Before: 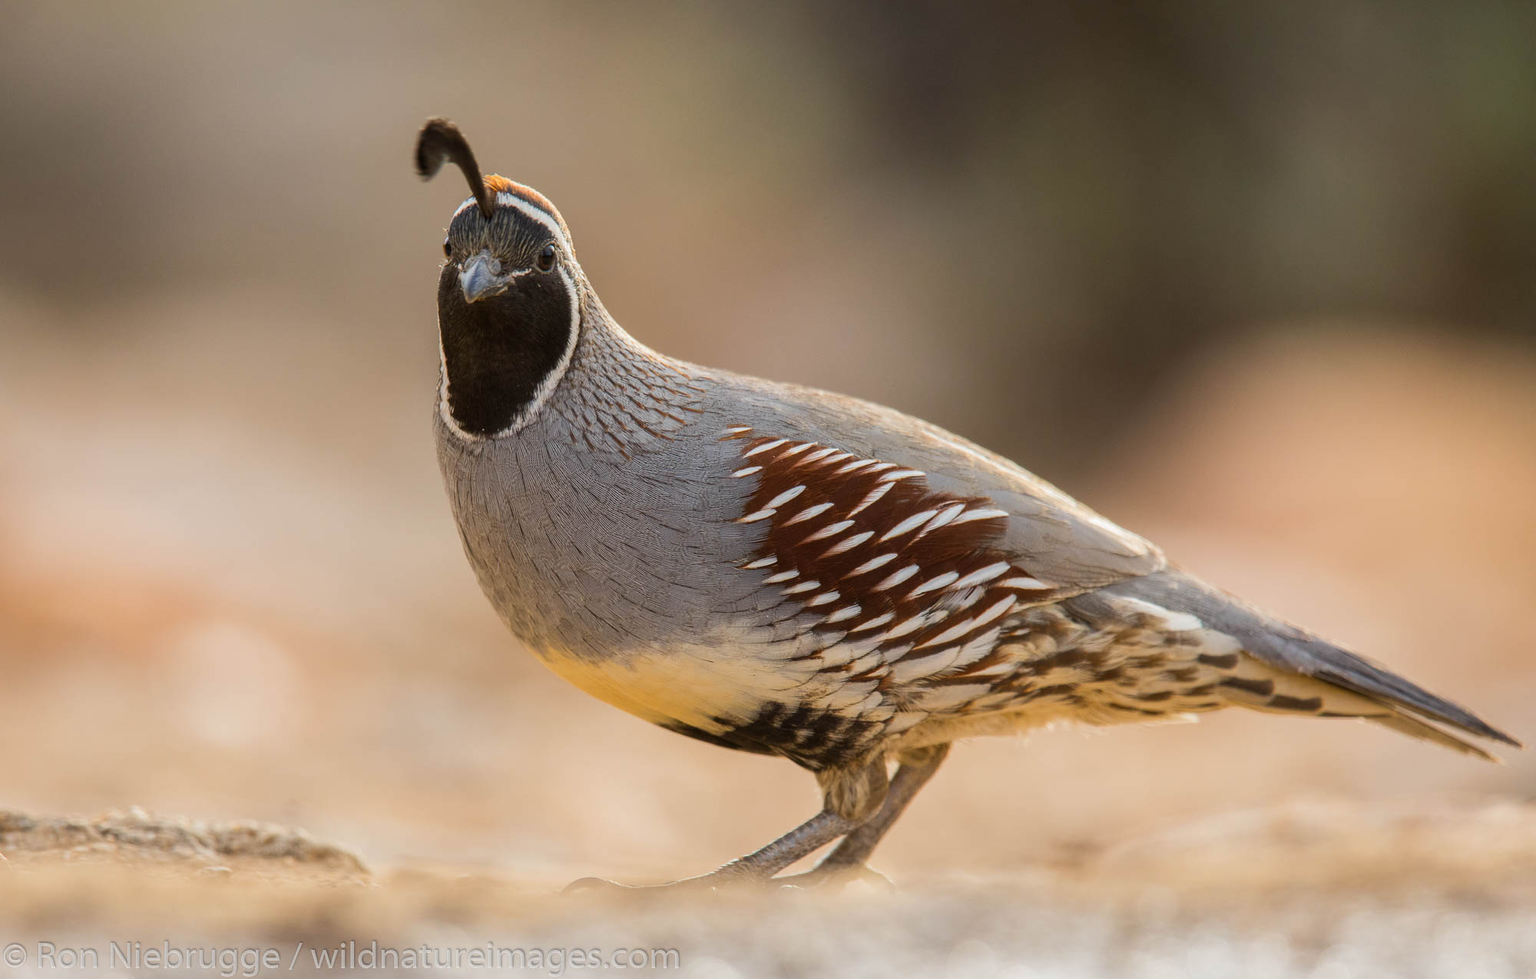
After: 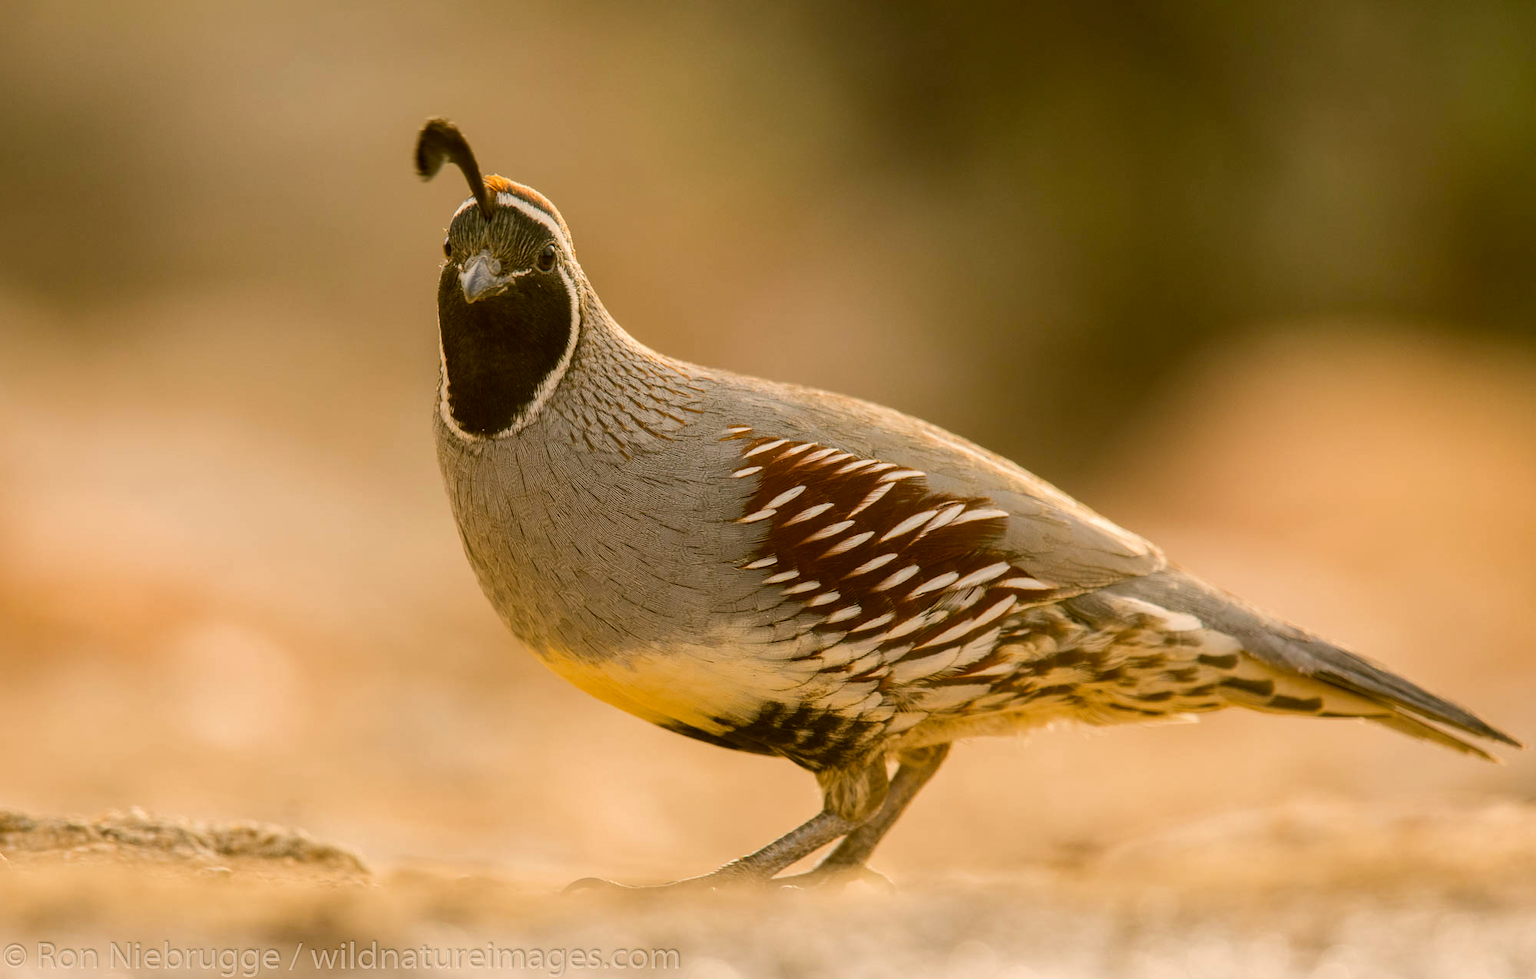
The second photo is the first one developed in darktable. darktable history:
color correction: highlights a* 8.92, highlights b* 15.6, shadows a* -0.665, shadows b* 26.38
